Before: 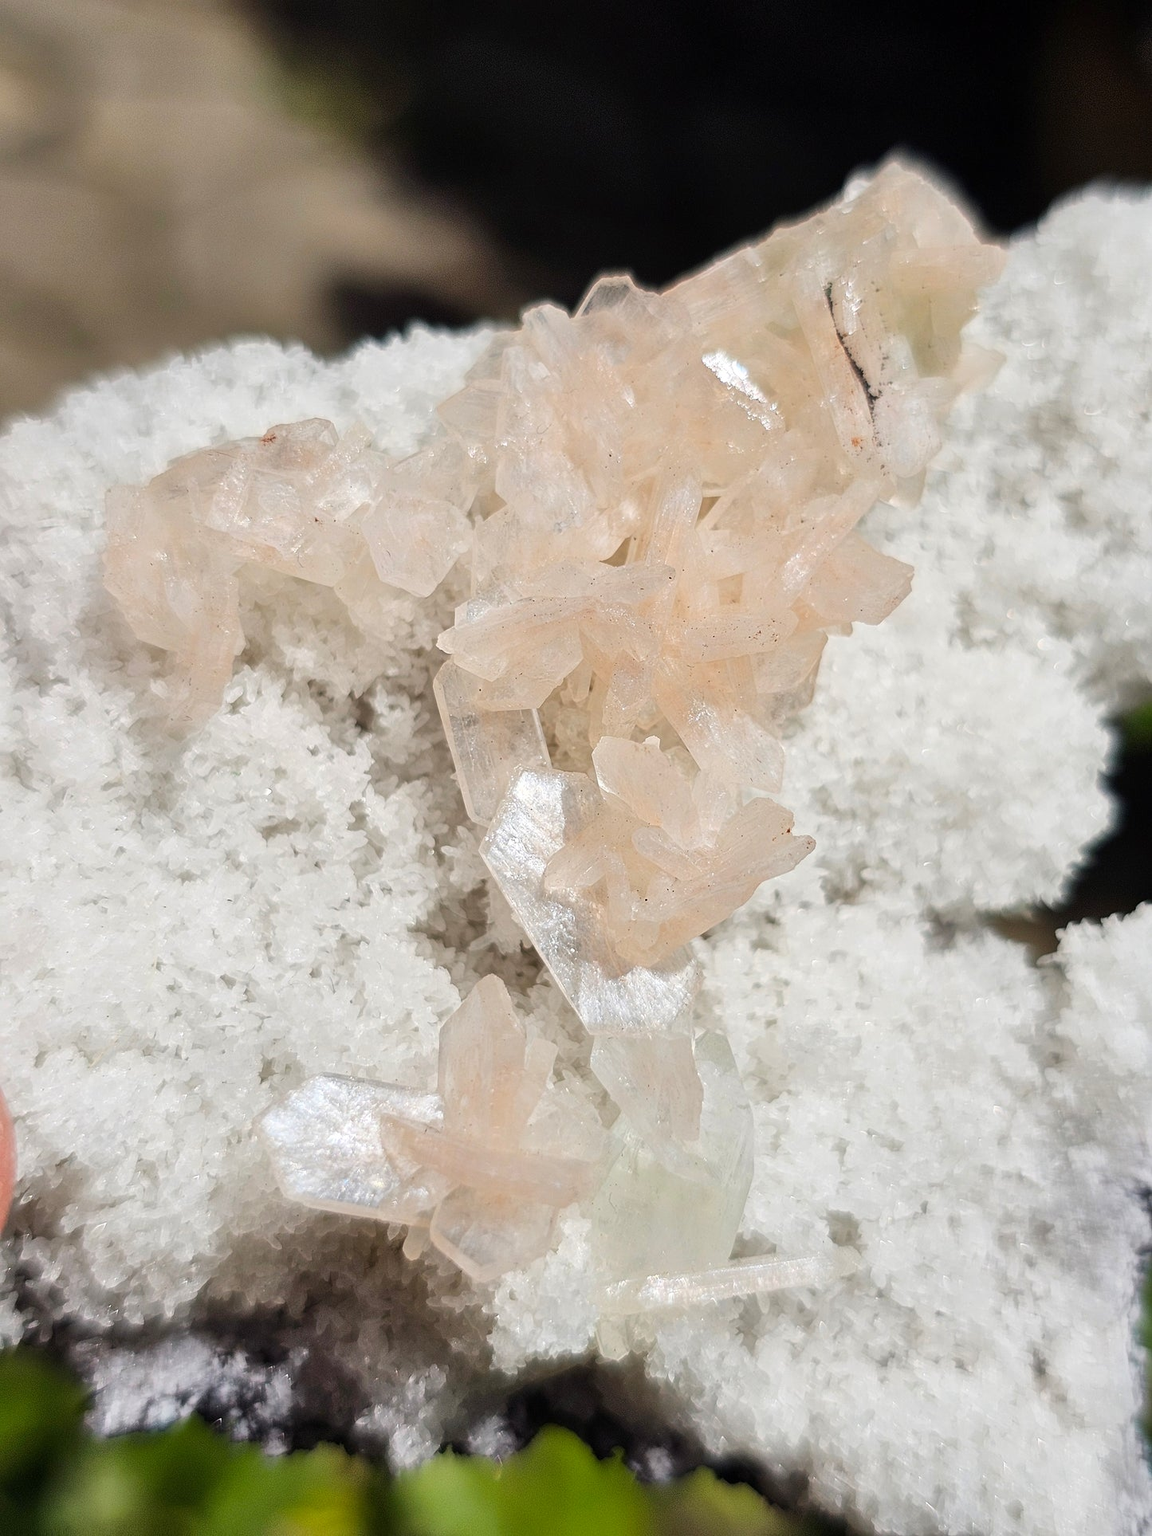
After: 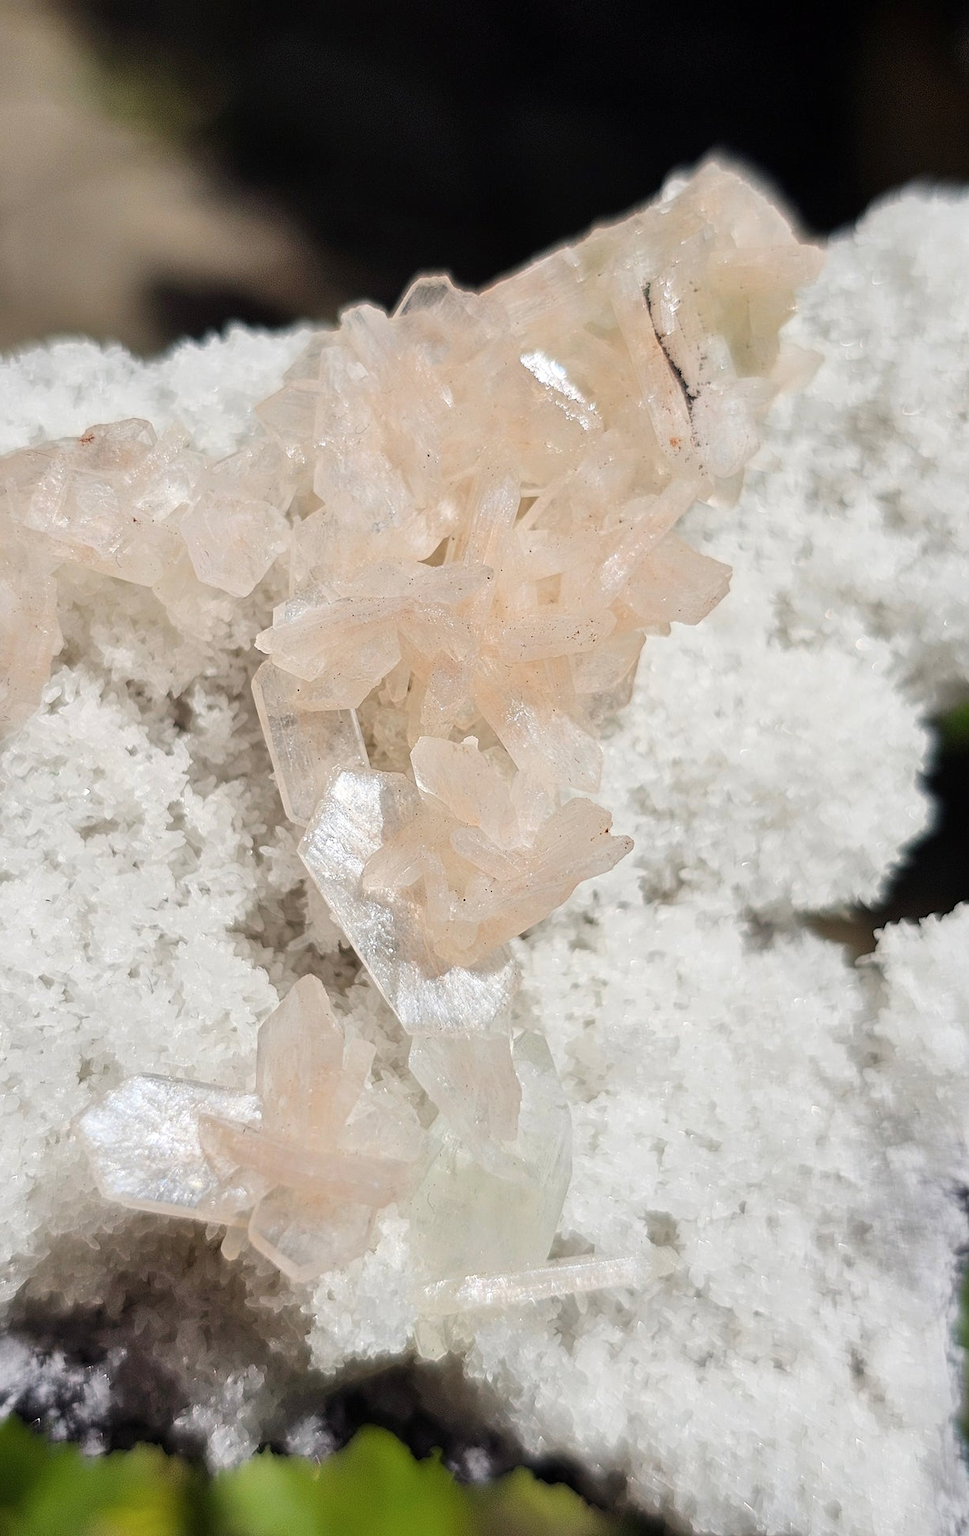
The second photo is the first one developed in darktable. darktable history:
contrast brightness saturation: saturation -0.063
crop: left 15.835%
